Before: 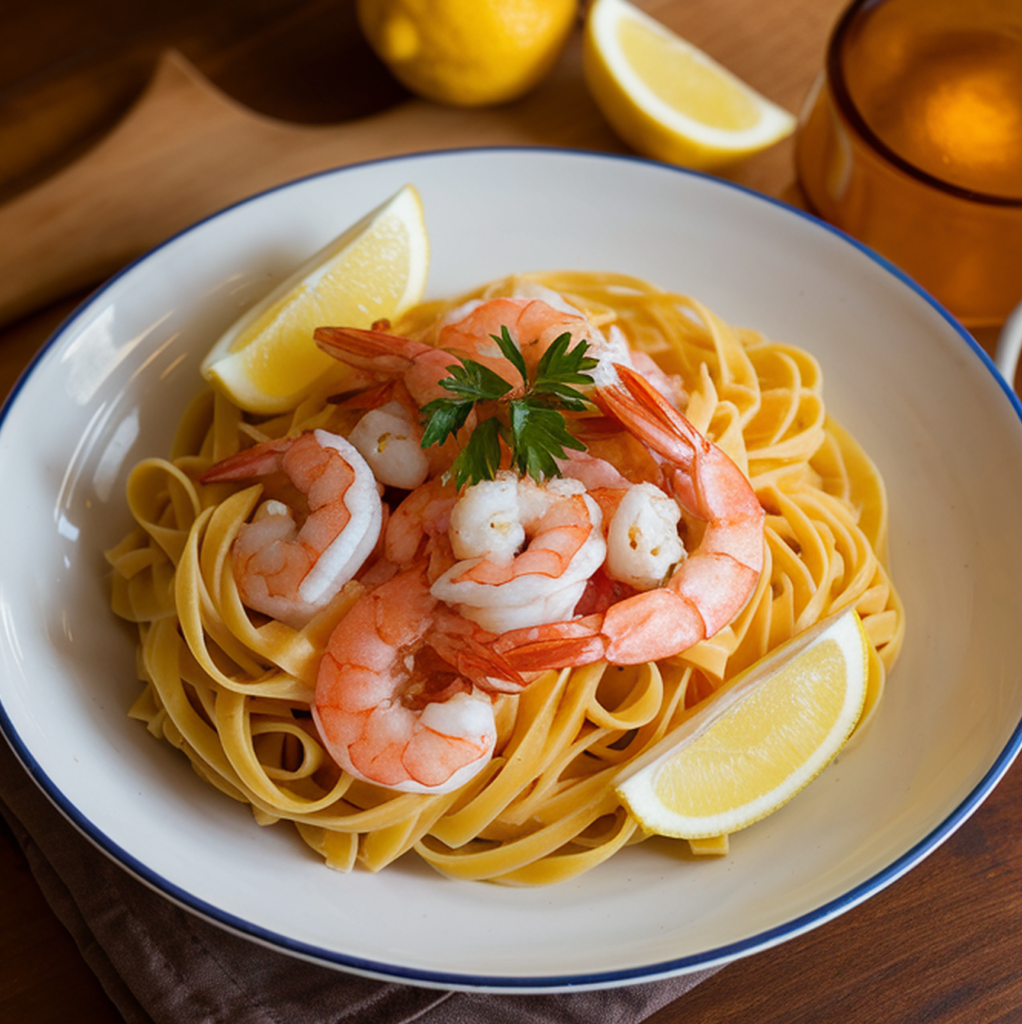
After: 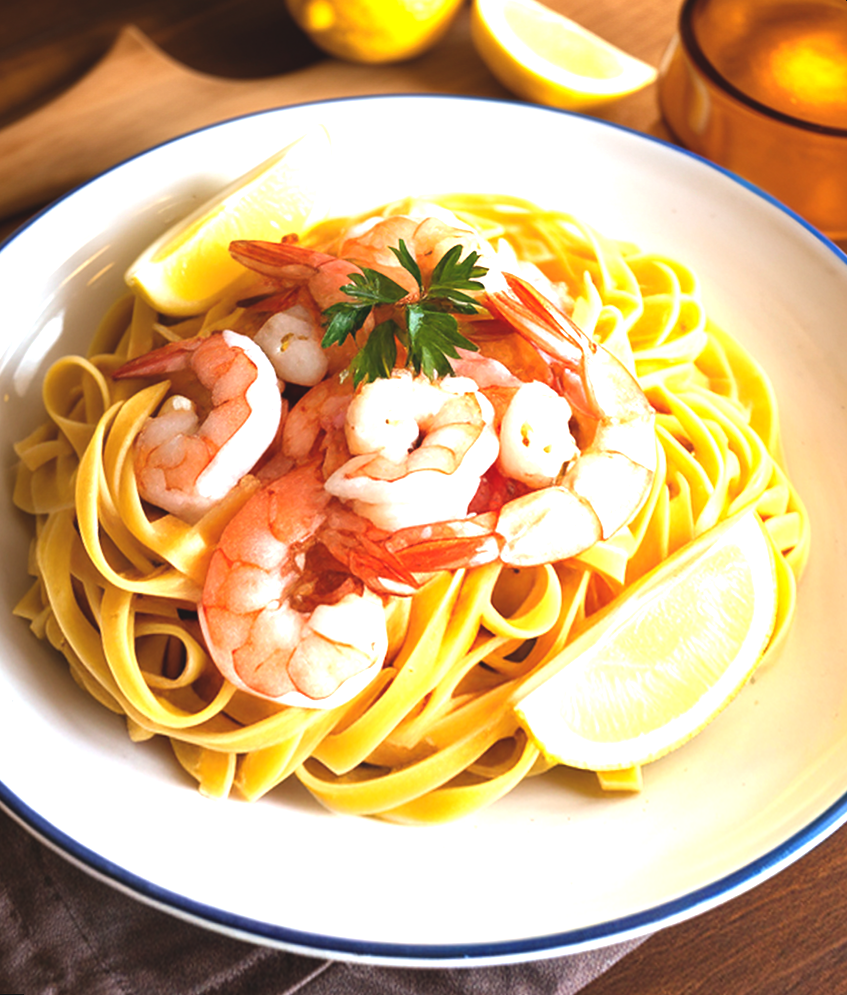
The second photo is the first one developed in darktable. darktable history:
exposure: black level correction -0.008, exposure 0.067 EV, compensate highlight preservation false
rotate and perspective: rotation 0.72°, lens shift (vertical) -0.352, lens shift (horizontal) -0.051, crop left 0.152, crop right 0.859, crop top 0.019, crop bottom 0.964
levels: levels [0.012, 0.367, 0.697]
